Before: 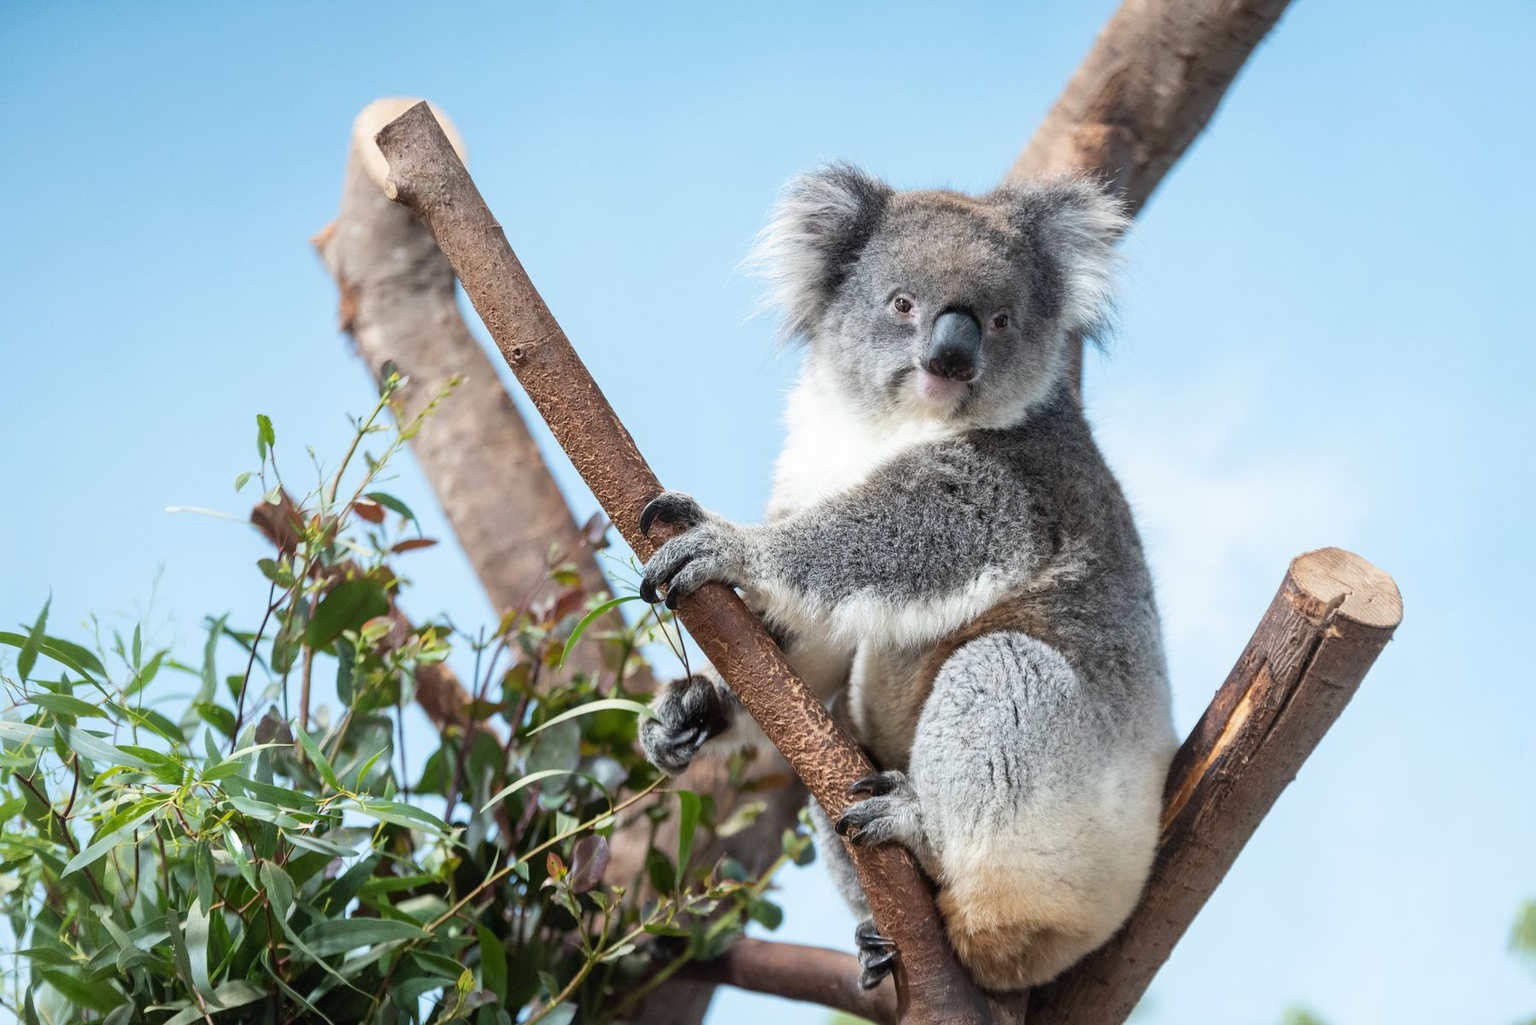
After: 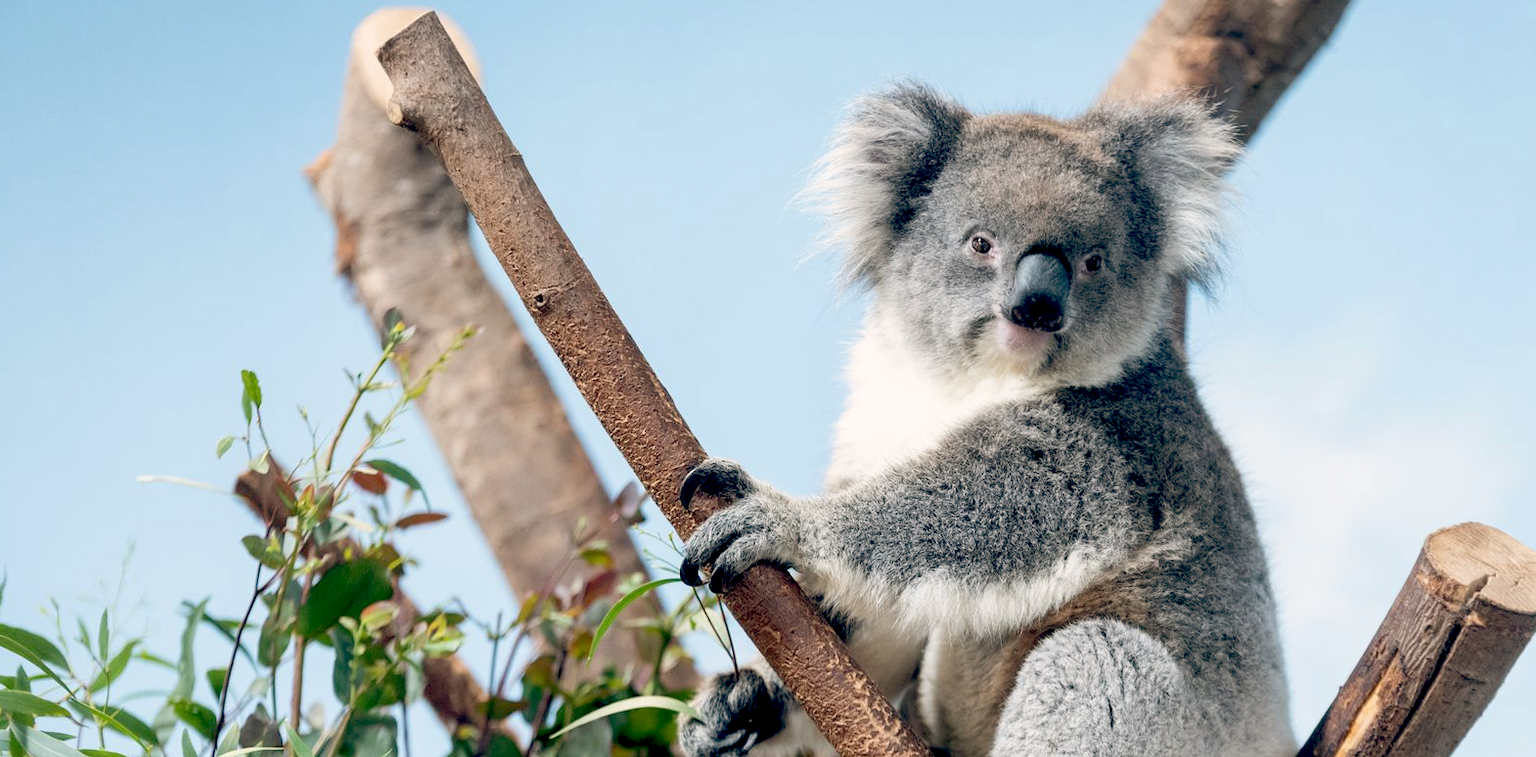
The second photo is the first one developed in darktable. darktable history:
crop: left 3.015%, top 8.969%, right 9.647%, bottom 26.457%
color balance: lift [0.975, 0.993, 1, 1.015], gamma [1.1, 1, 1, 0.945], gain [1, 1.04, 1, 0.95]
